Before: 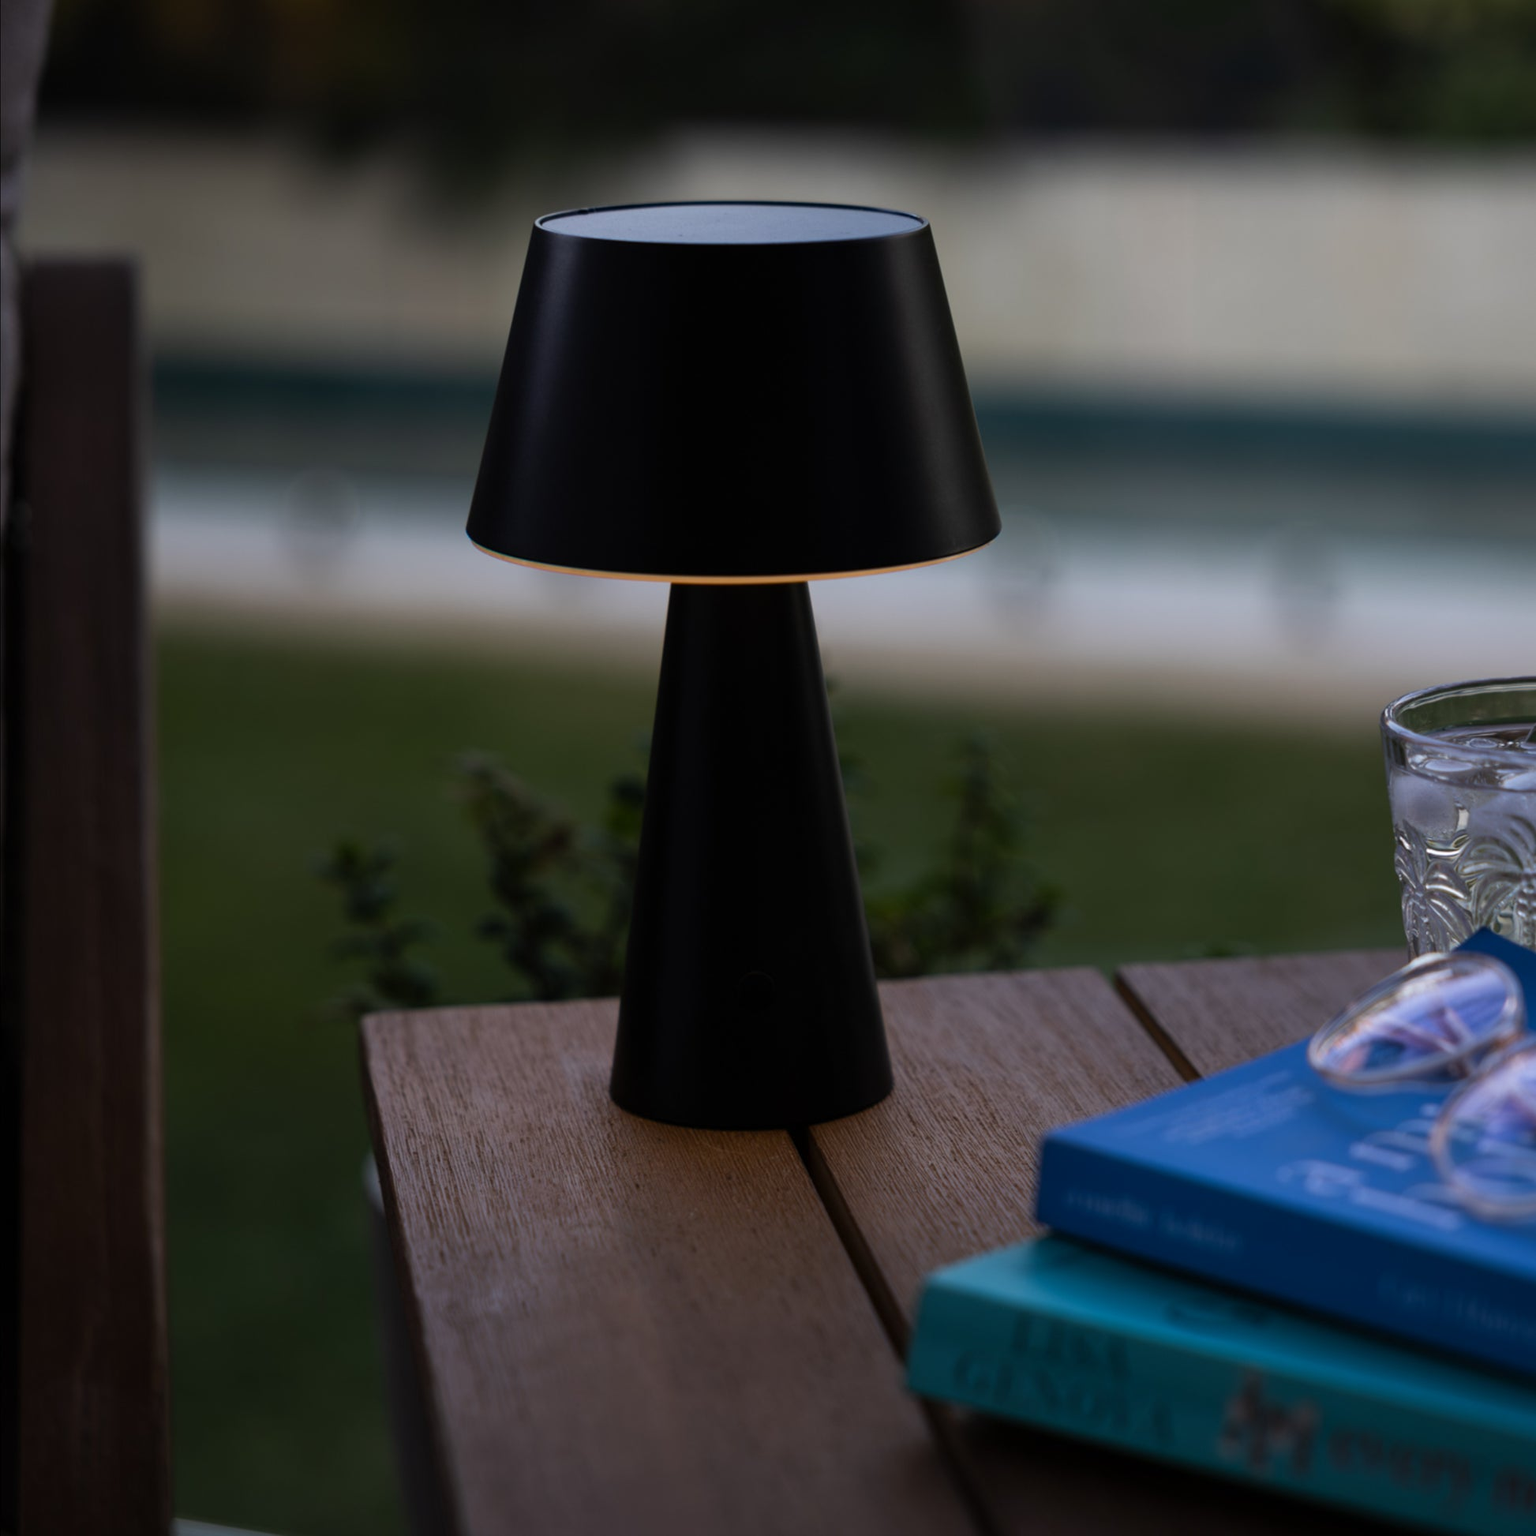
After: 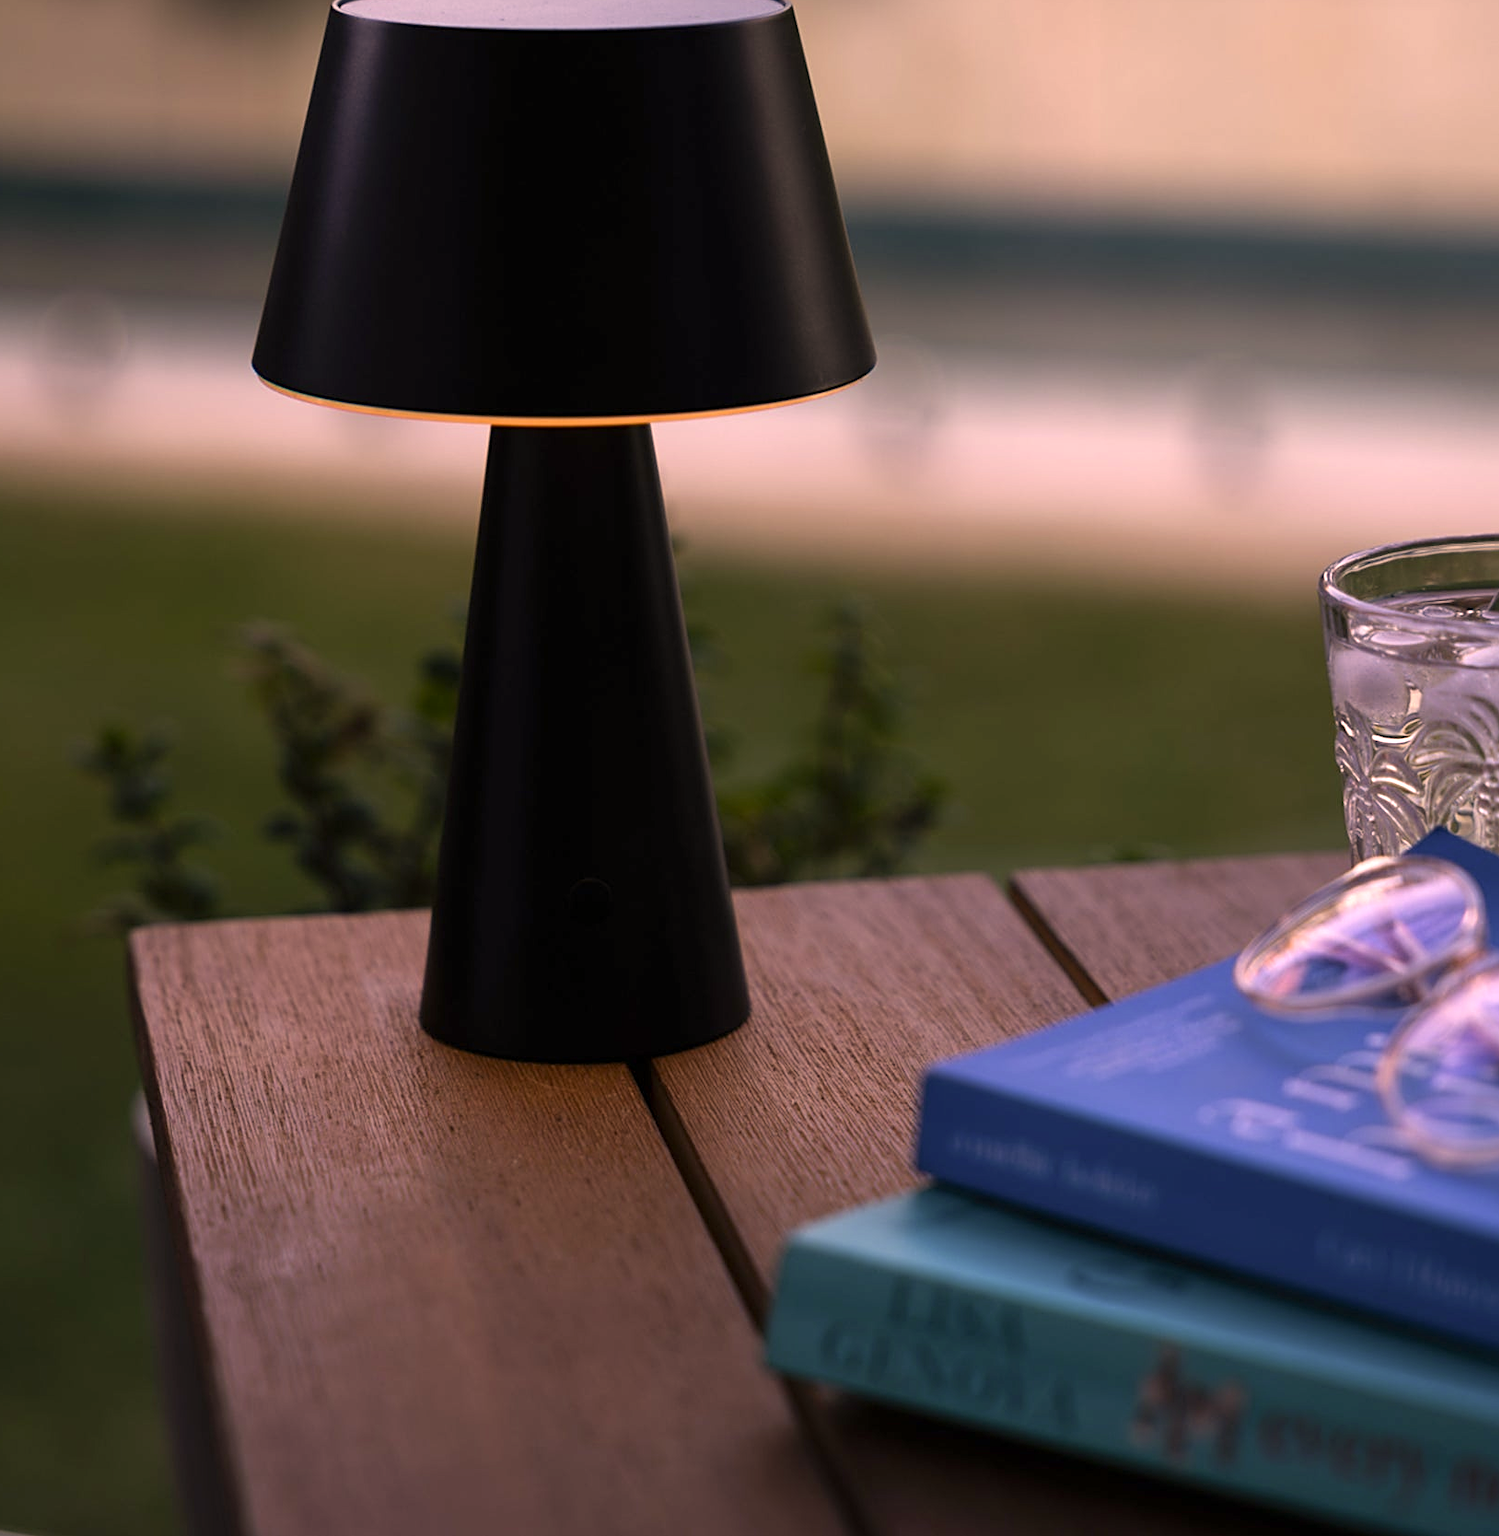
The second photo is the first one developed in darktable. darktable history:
color correction: highlights a* 21.16, highlights b* 19.61
sharpen: on, module defaults
exposure: exposure 0.74 EV, compensate highlight preservation false
crop: left 16.315%, top 14.246%
